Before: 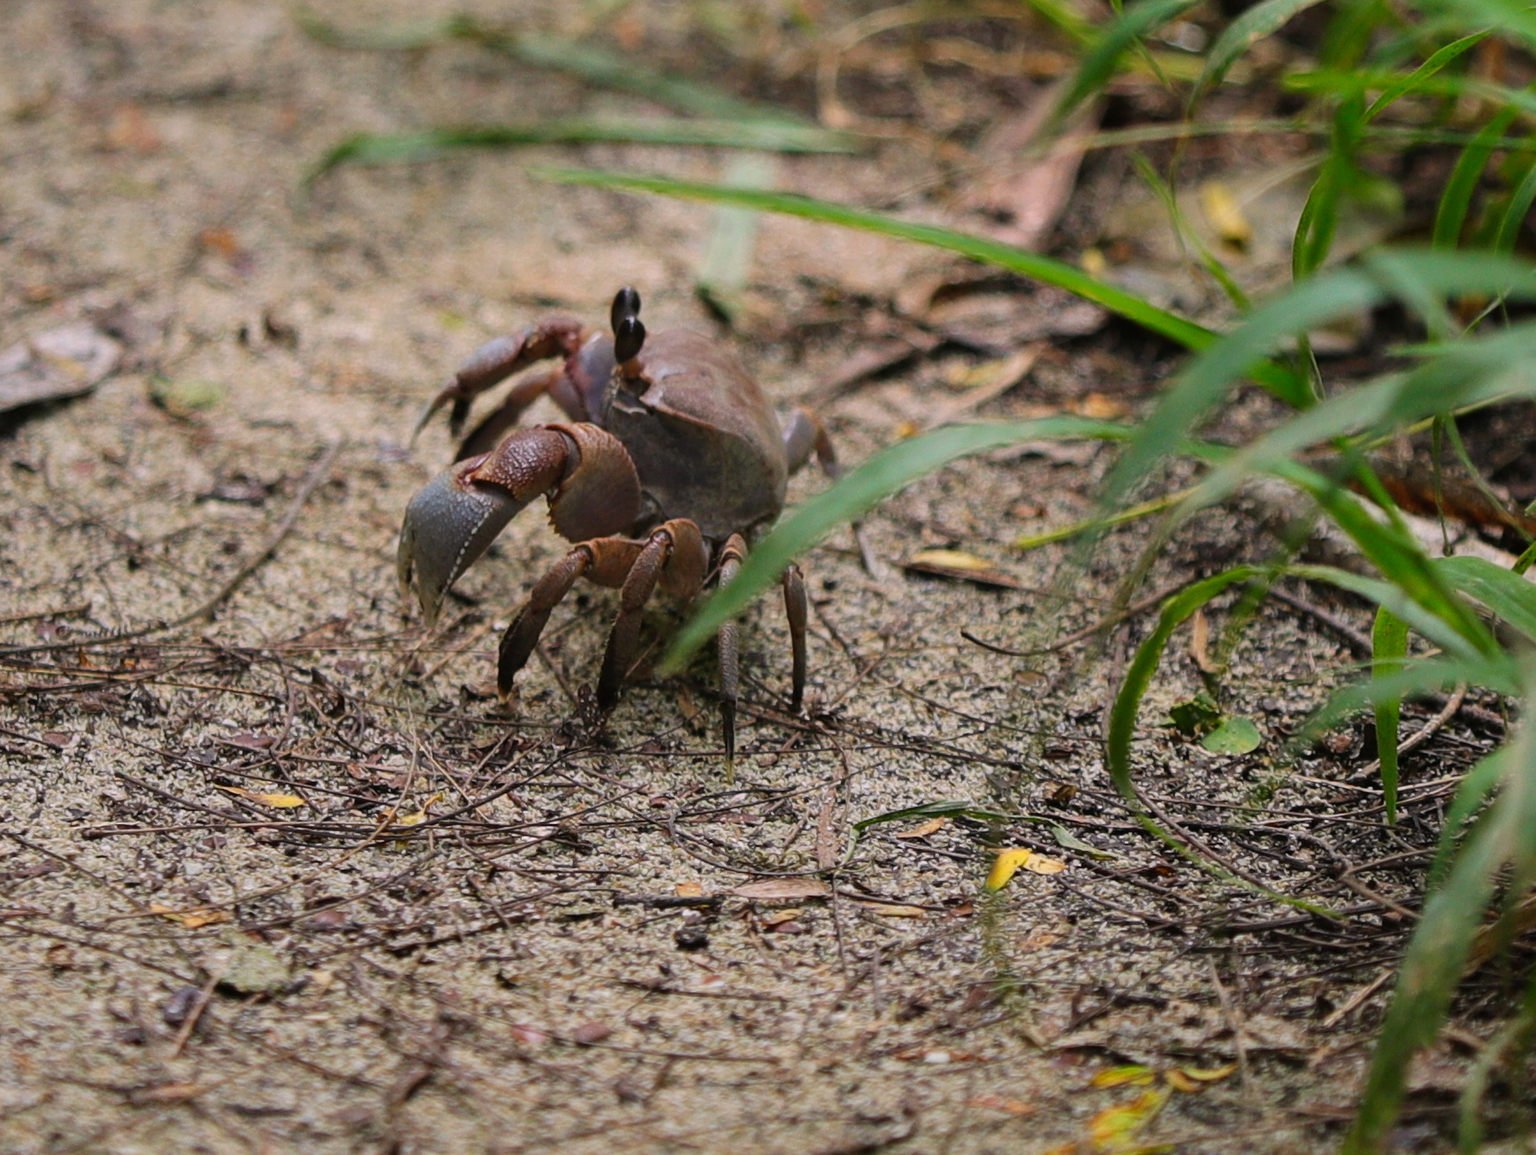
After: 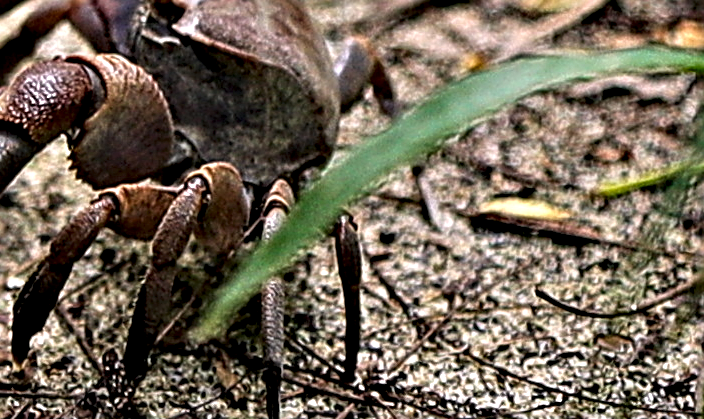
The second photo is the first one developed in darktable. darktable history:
contrast equalizer: y [[0.48, 0.654, 0.731, 0.706, 0.772, 0.382], [0.55 ×6], [0 ×6], [0 ×6], [0 ×6]]
sharpen: radius 2.557, amount 0.65
crop: left 31.752%, top 32.529%, right 27.658%, bottom 35.312%
local contrast: on, module defaults
